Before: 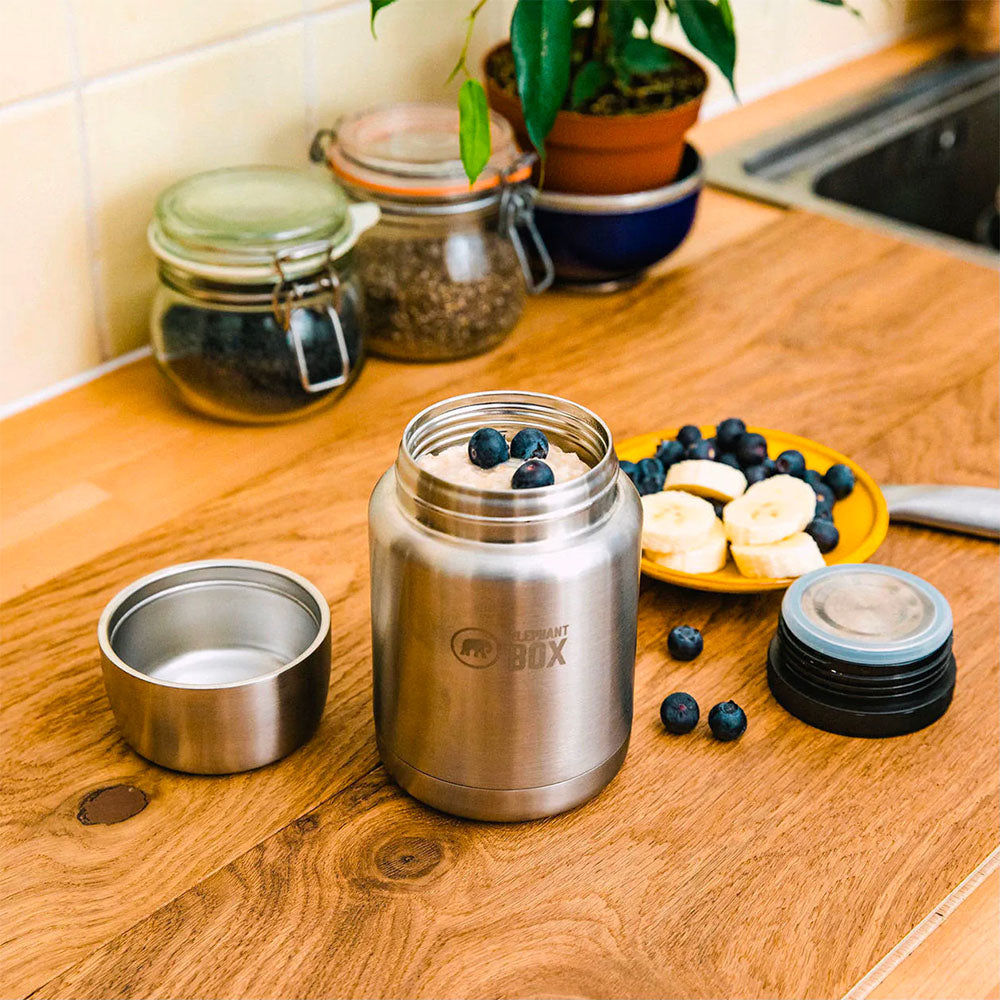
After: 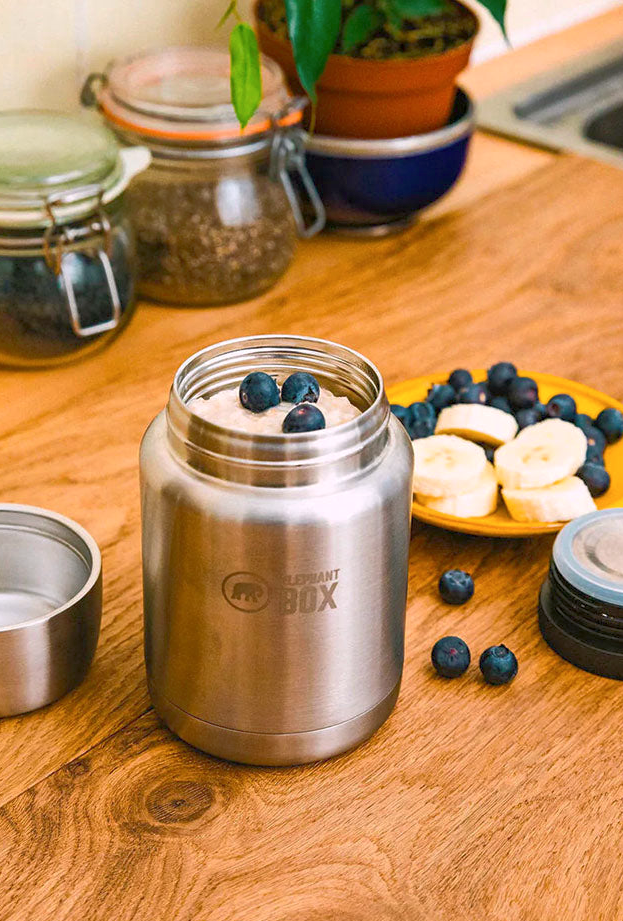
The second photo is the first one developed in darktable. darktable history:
crop and rotate: left 22.918%, top 5.629%, right 14.711%, bottom 2.247%
color correction: highlights a* 3.12, highlights b* -1.55, shadows a* -0.101, shadows b* 2.52, saturation 0.98
rgb curve: curves: ch0 [(0, 0) (0.072, 0.166) (0.217, 0.293) (0.414, 0.42) (1, 1)], compensate middle gray true, preserve colors basic power
